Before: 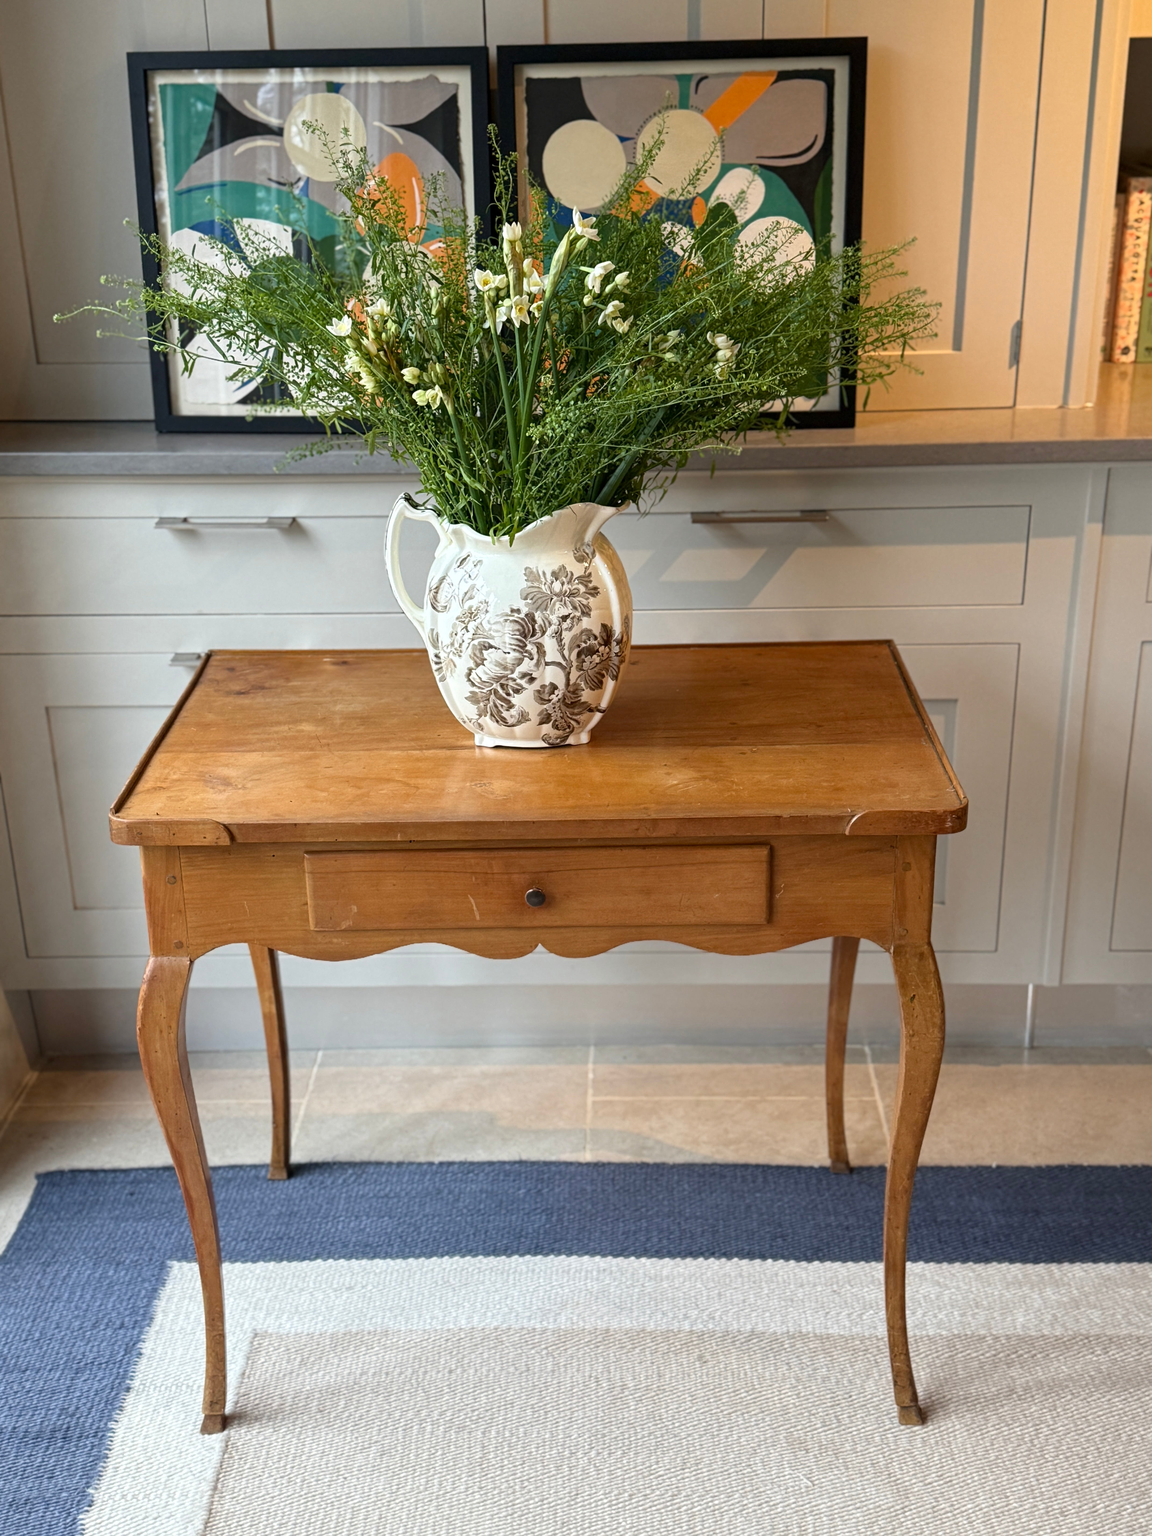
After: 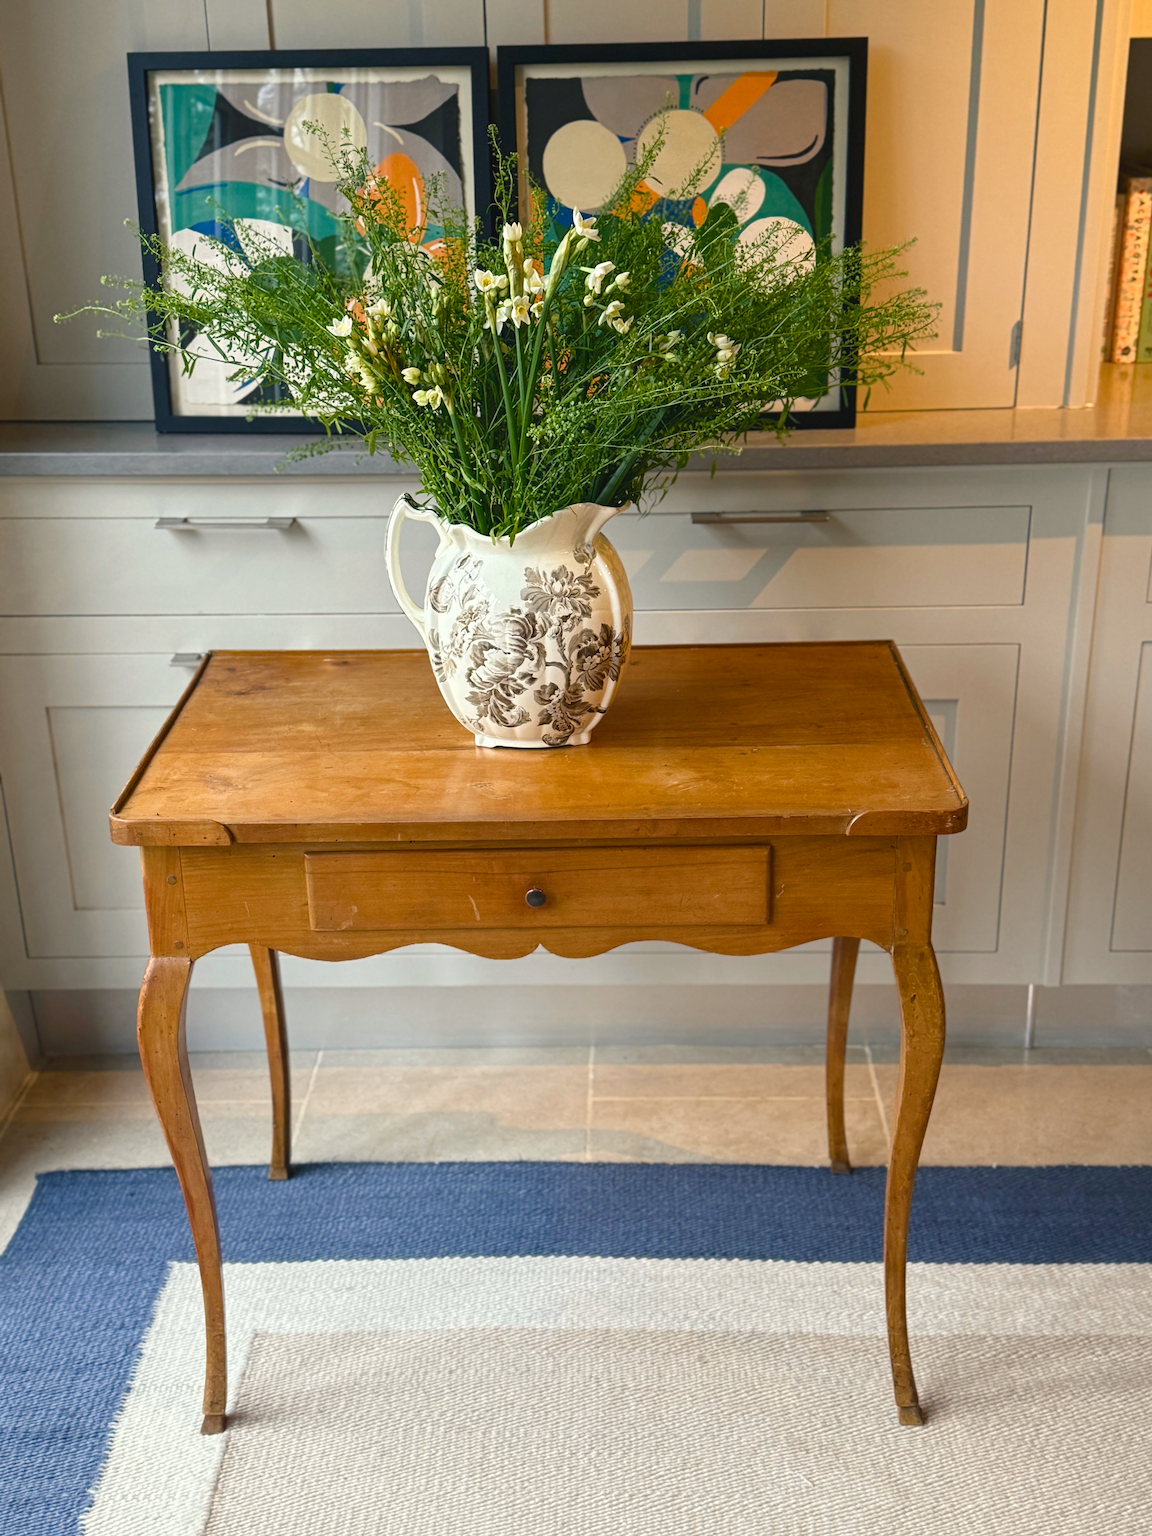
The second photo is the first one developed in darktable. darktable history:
white balance: red 0.988, blue 1.017
color balance rgb: shadows lift › chroma 2%, shadows lift › hue 219.6°, power › hue 313.2°, highlights gain › chroma 3%, highlights gain › hue 75.6°, global offset › luminance 0.5%, perceptual saturation grading › global saturation 15.33%, perceptual saturation grading › highlights -19.33%, perceptual saturation grading › shadows 20%, global vibrance 20%
